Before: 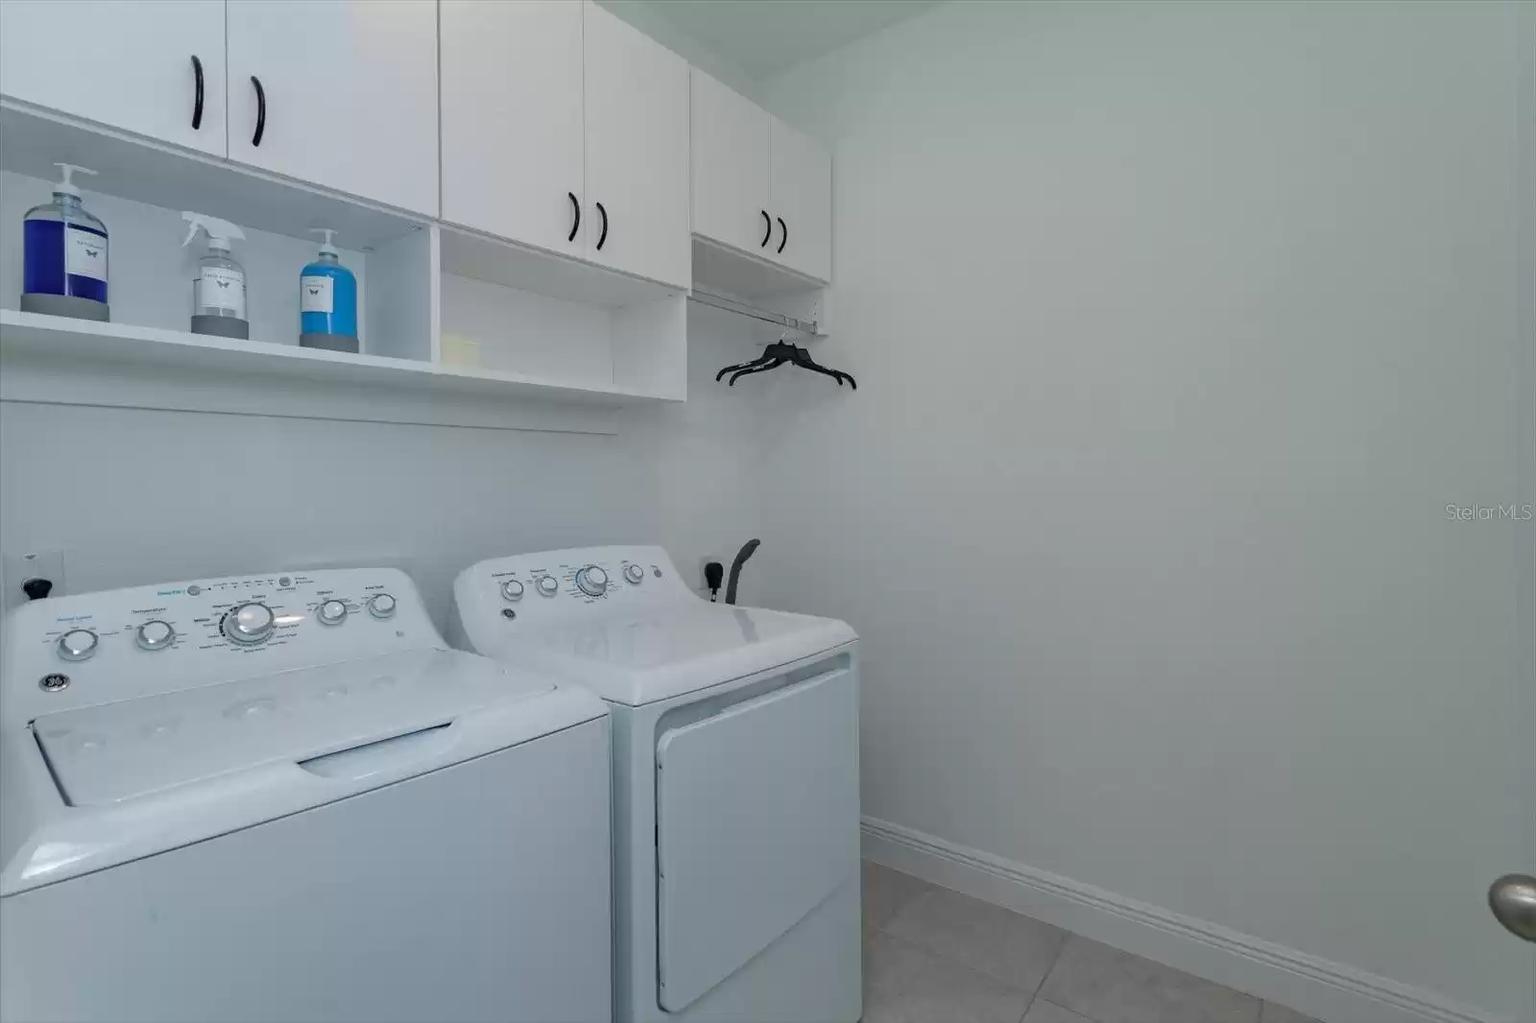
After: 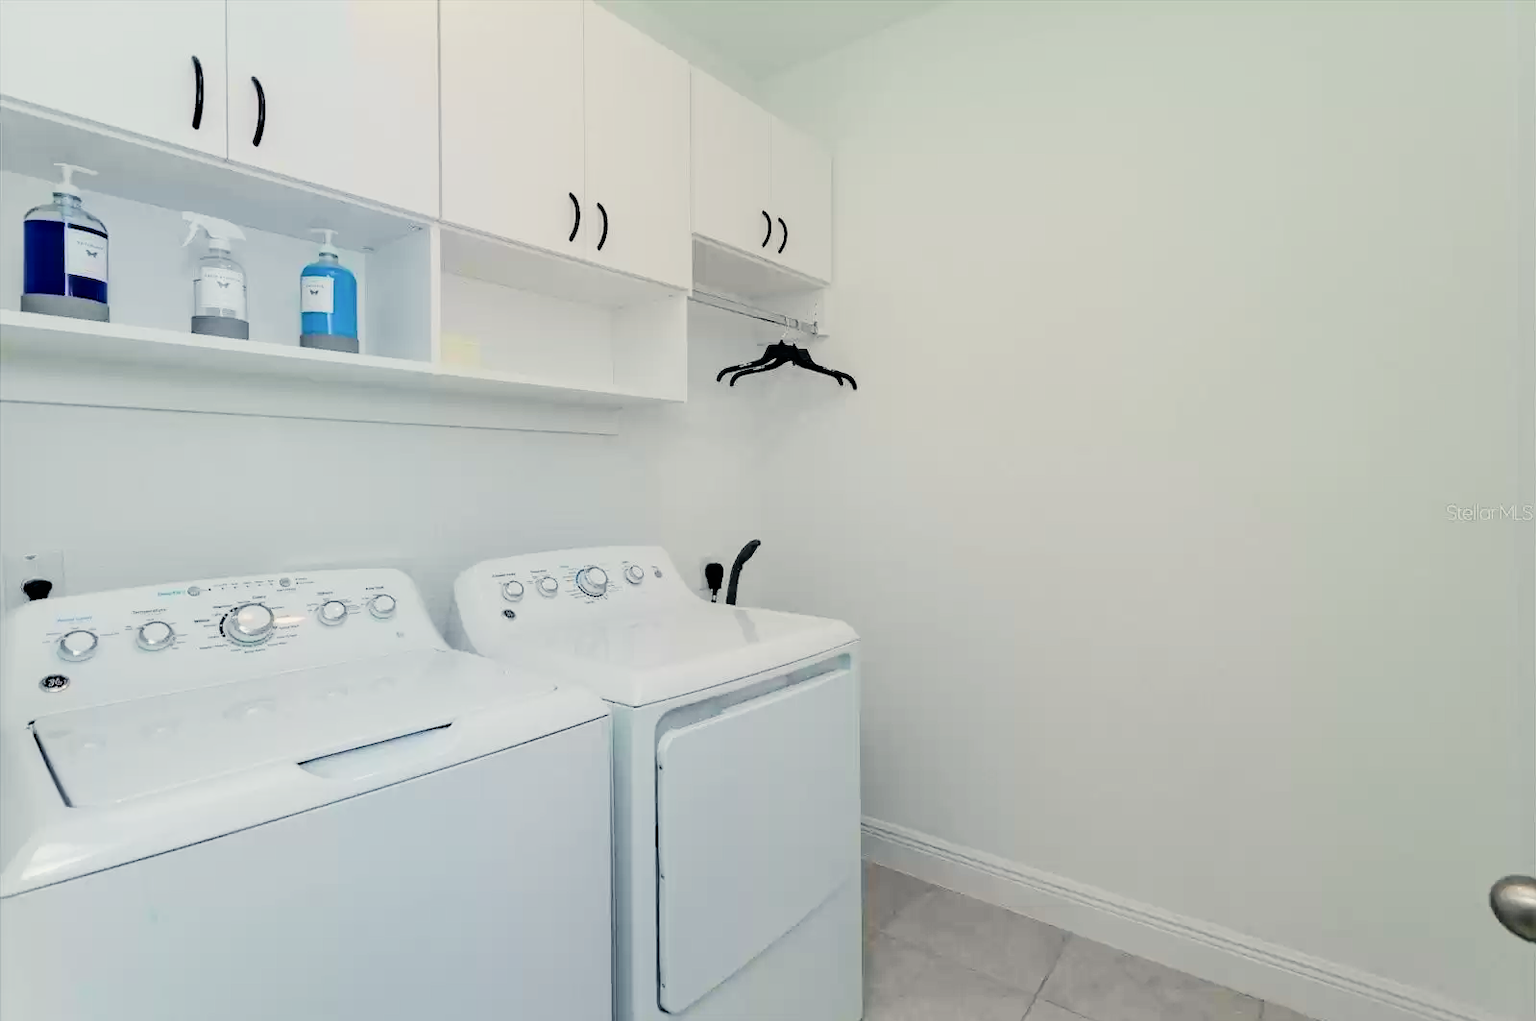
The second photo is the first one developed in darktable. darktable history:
exposure: black level correction 0.001, exposure 0.5 EV, compensate exposure bias true, compensate highlight preservation false
filmic rgb: black relative exposure -6.98 EV, white relative exposure 5.61 EV, hardness 2.85
crop: top 0.051%, bottom 0.146%
color balance rgb: power › hue 329.63°, highlights gain › chroma 2.988%, highlights gain › hue 78.52°, perceptual saturation grading › global saturation 16.739%, contrast 14.377%
tone curve: curves: ch0 [(0, 0) (0.003, 0.004) (0.011, 0.006) (0.025, 0.011) (0.044, 0.017) (0.069, 0.029) (0.1, 0.047) (0.136, 0.07) (0.177, 0.121) (0.224, 0.182) (0.277, 0.257) (0.335, 0.342) (0.399, 0.432) (0.468, 0.526) (0.543, 0.621) (0.623, 0.711) (0.709, 0.792) (0.801, 0.87) (0.898, 0.951) (1, 1)], color space Lab, independent channels, preserve colors none
